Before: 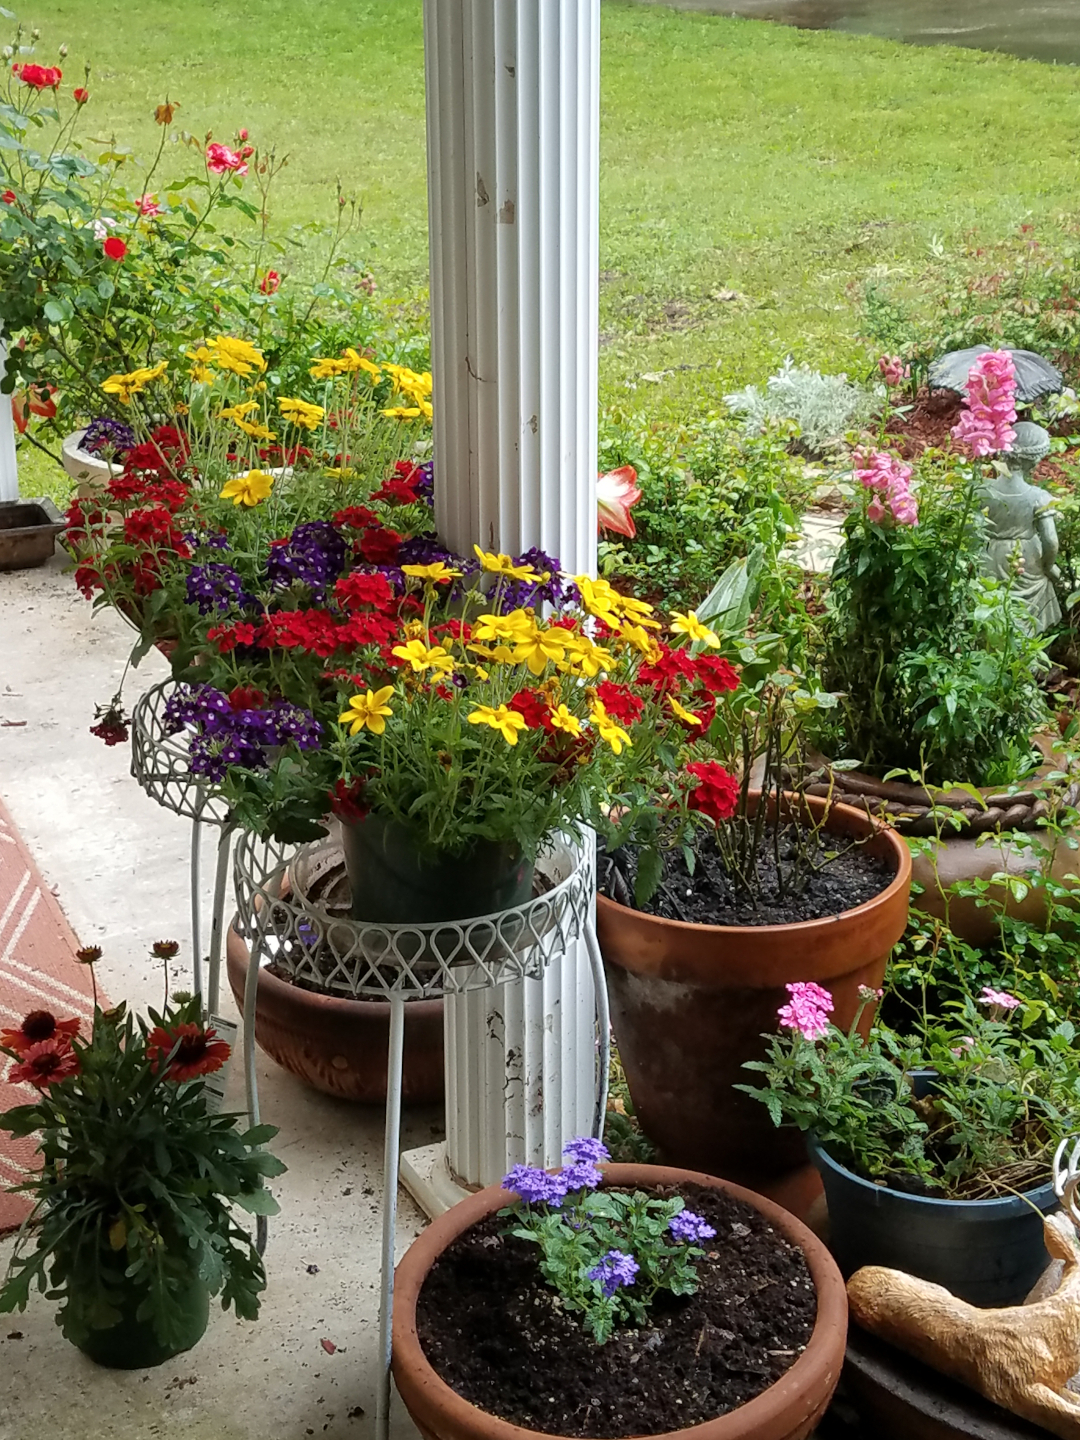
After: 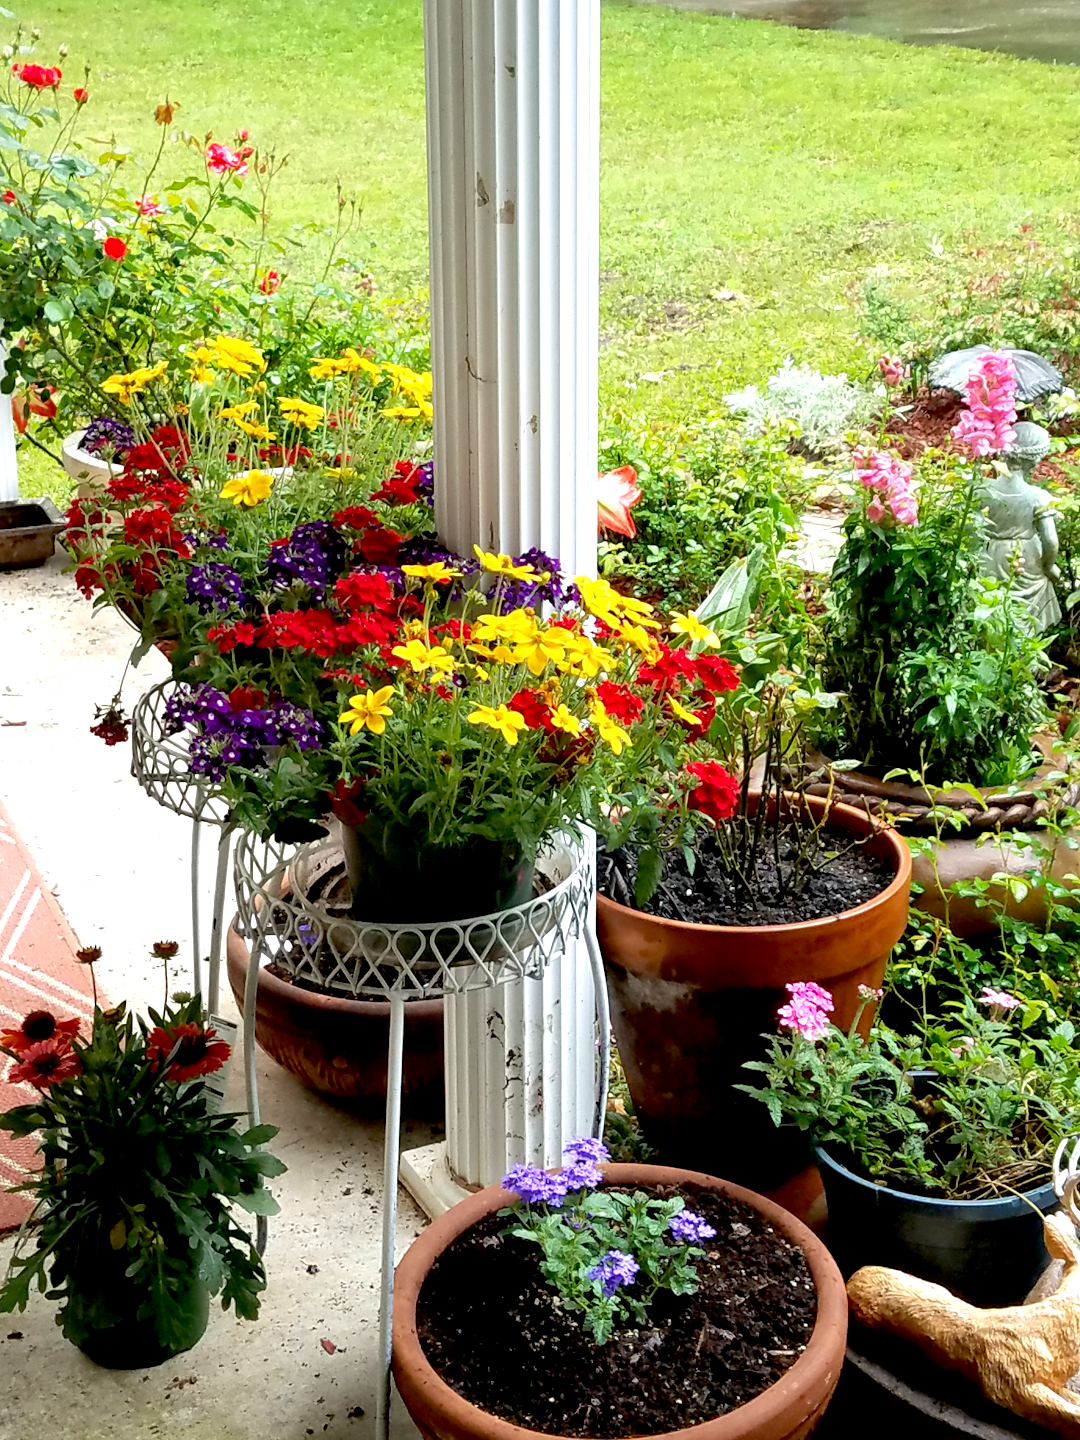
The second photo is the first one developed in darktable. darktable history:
exposure: black level correction 0.012, exposure 0.697 EV, compensate highlight preservation false
